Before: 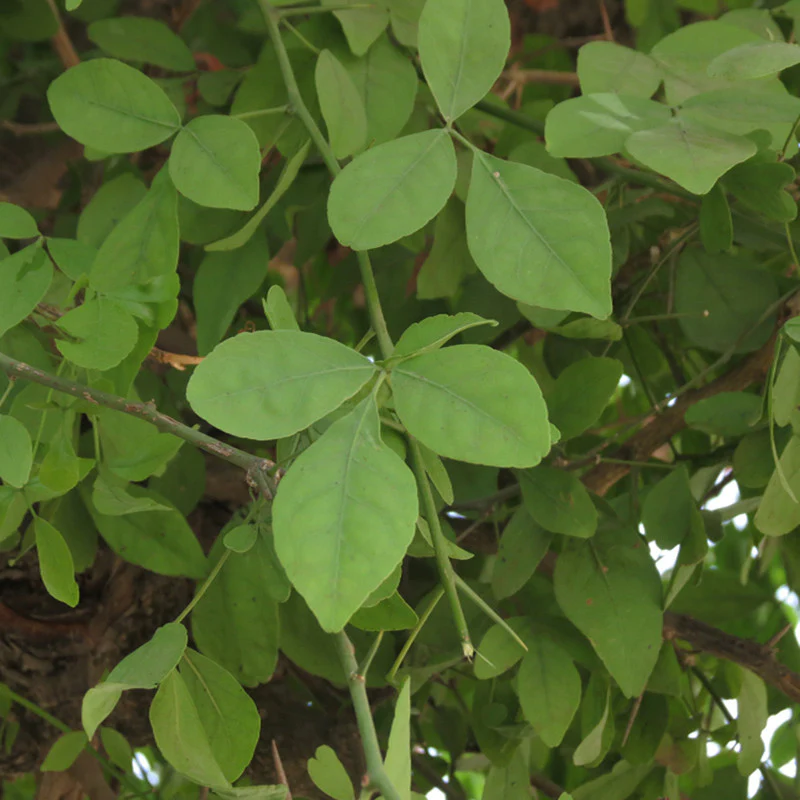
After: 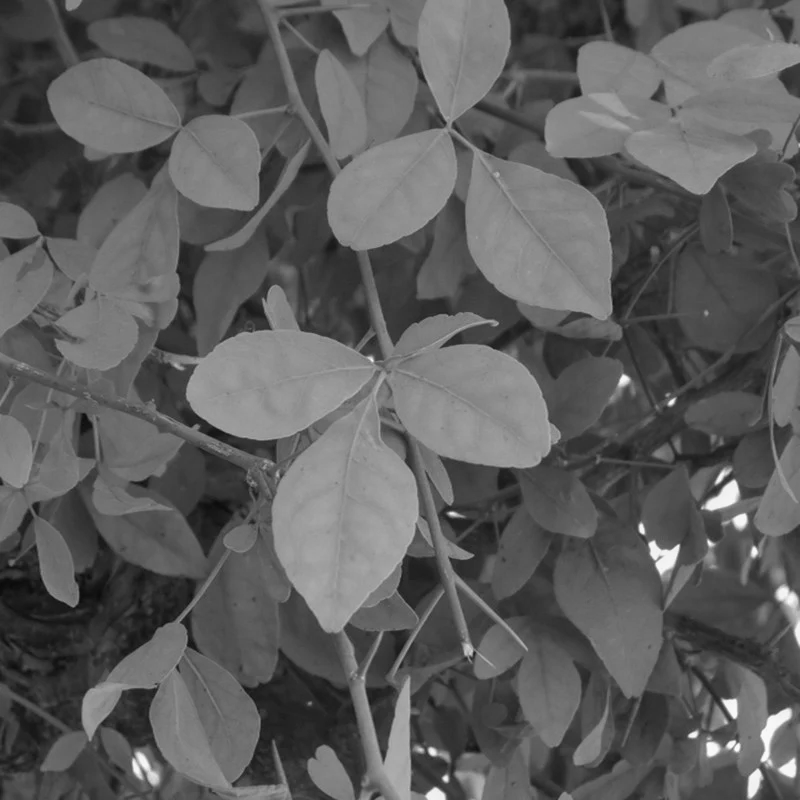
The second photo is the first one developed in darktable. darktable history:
exposure: compensate highlight preservation false
monochrome: a -6.99, b 35.61, size 1.4
local contrast: detail 110%
